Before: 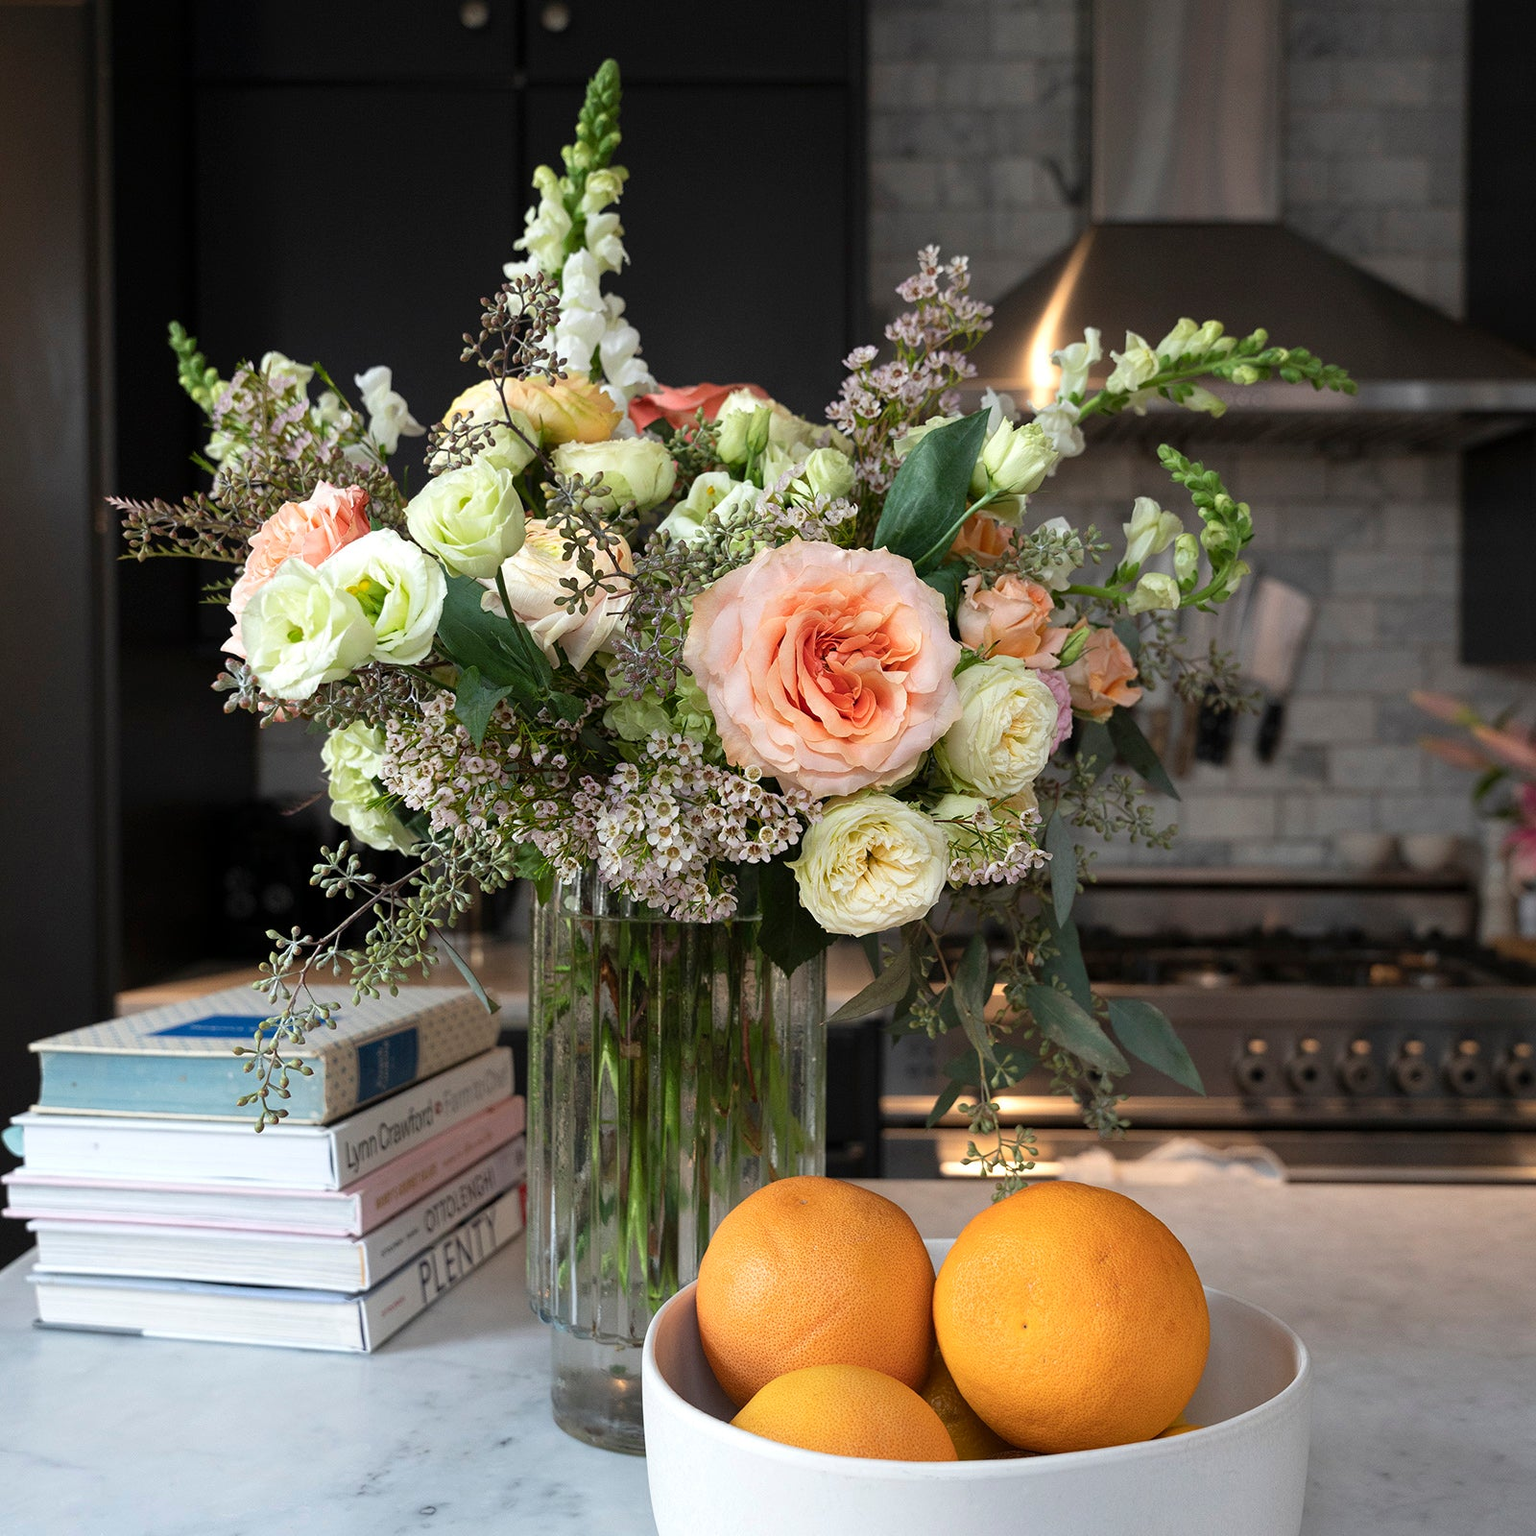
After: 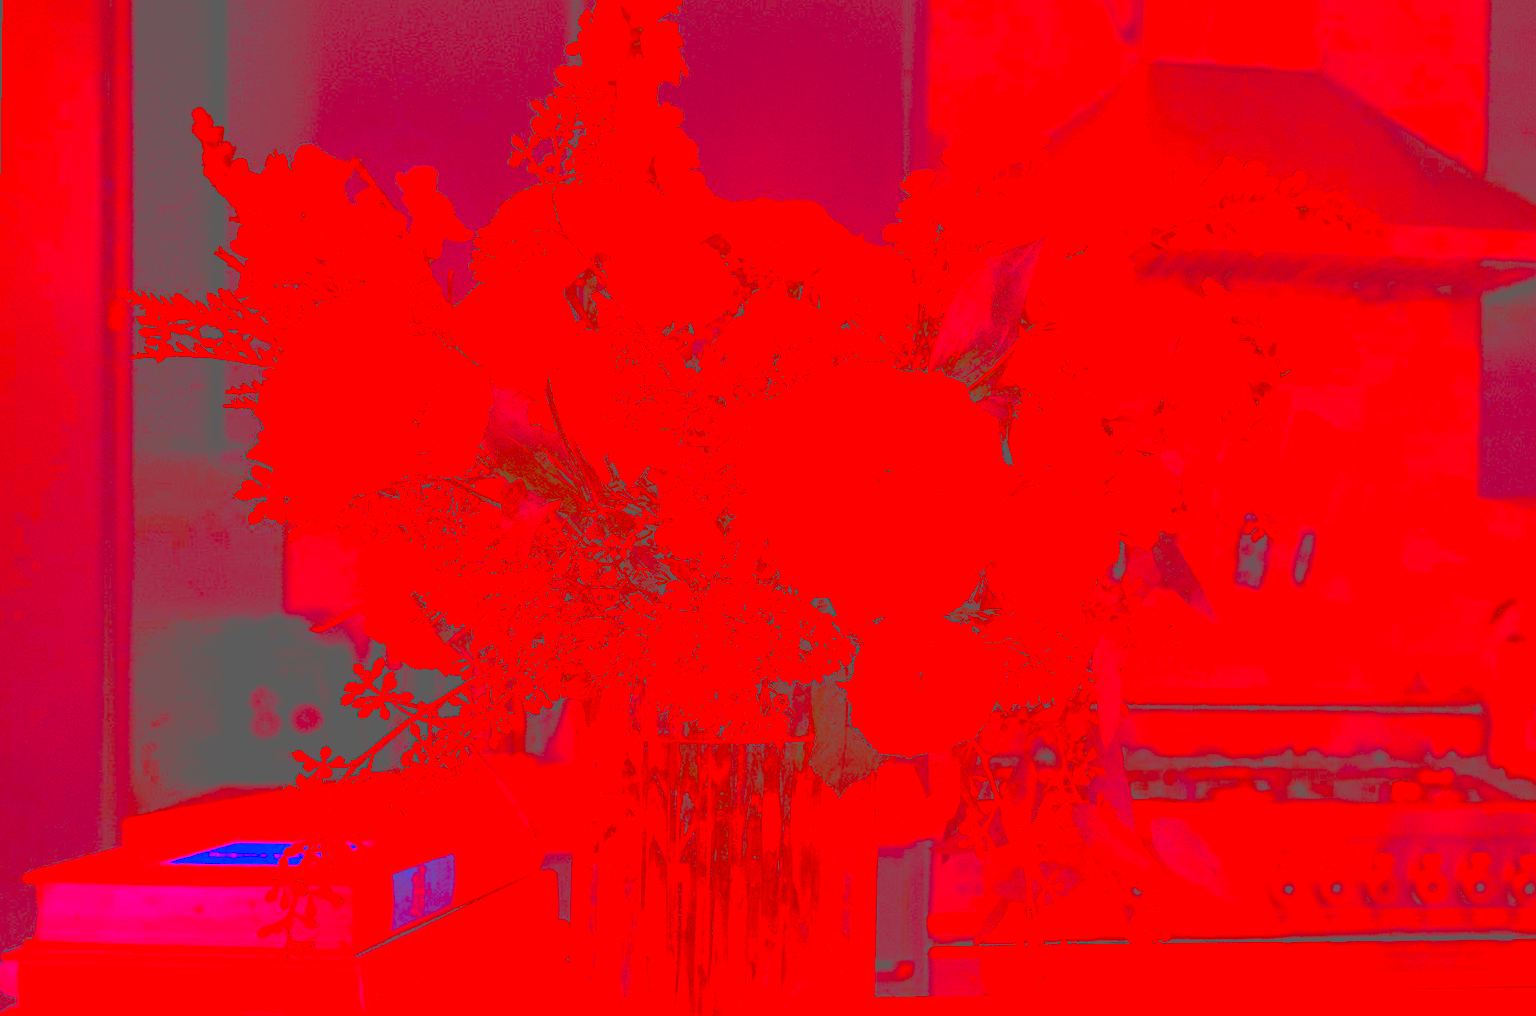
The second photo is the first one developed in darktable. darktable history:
crop and rotate: top 8.293%, bottom 20.996%
sharpen: on, module defaults
white balance: red 4.26, blue 1.802
contrast brightness saturation: contrast -0.99, brightness -0.17, saturation 0.75
color balance: mode lift, gamma, gain (sRGB), lift [0.97, 1, 1, 1], gamma [1.03, 1, 1, 1]
rotate and perspective: rotation 0.679°, lens shift (horizontal) 0.136, crop left 0.009, crop right 0.991, crop top 0.078, crop bottom 0.95
